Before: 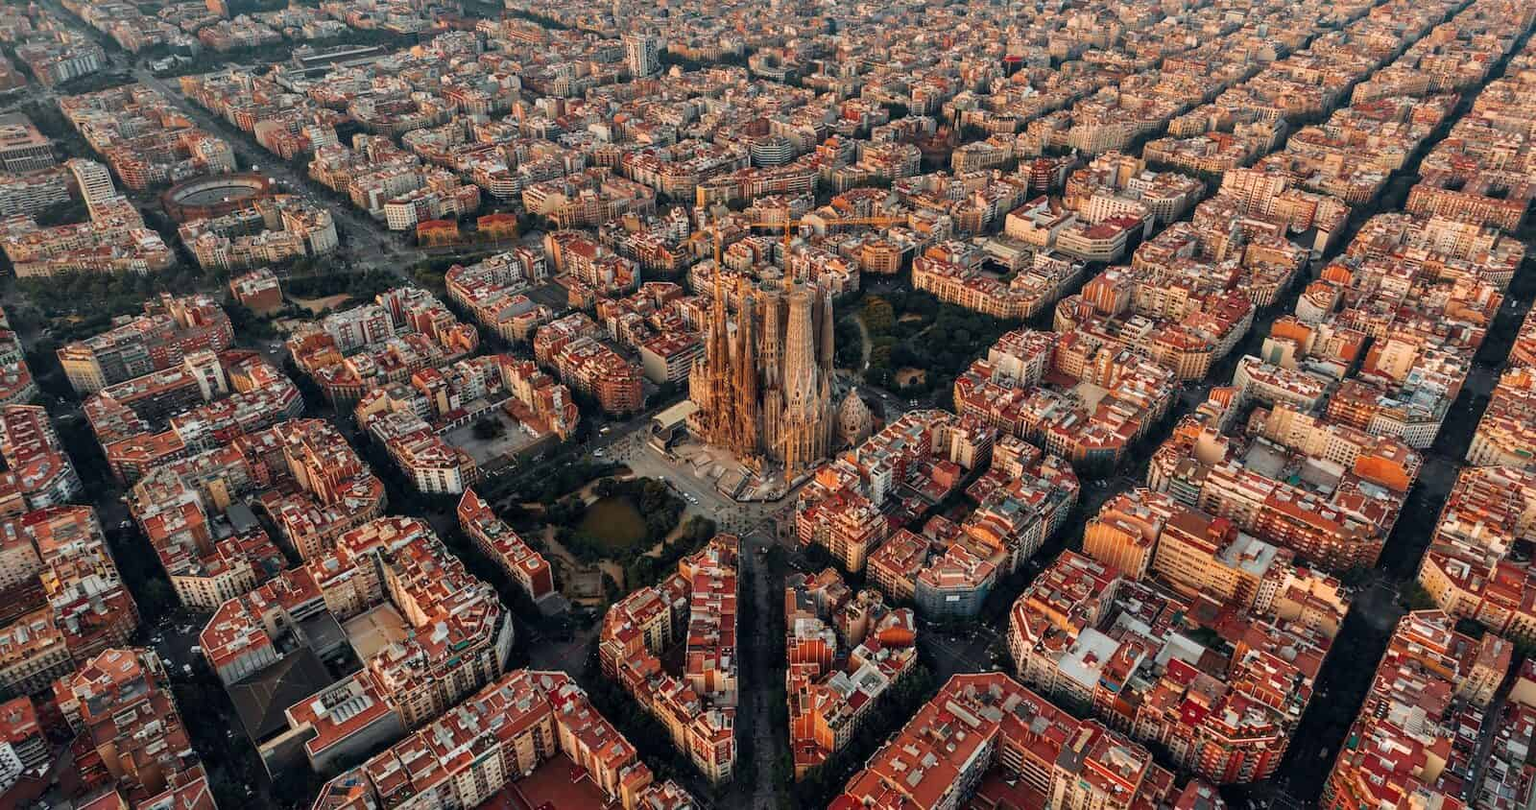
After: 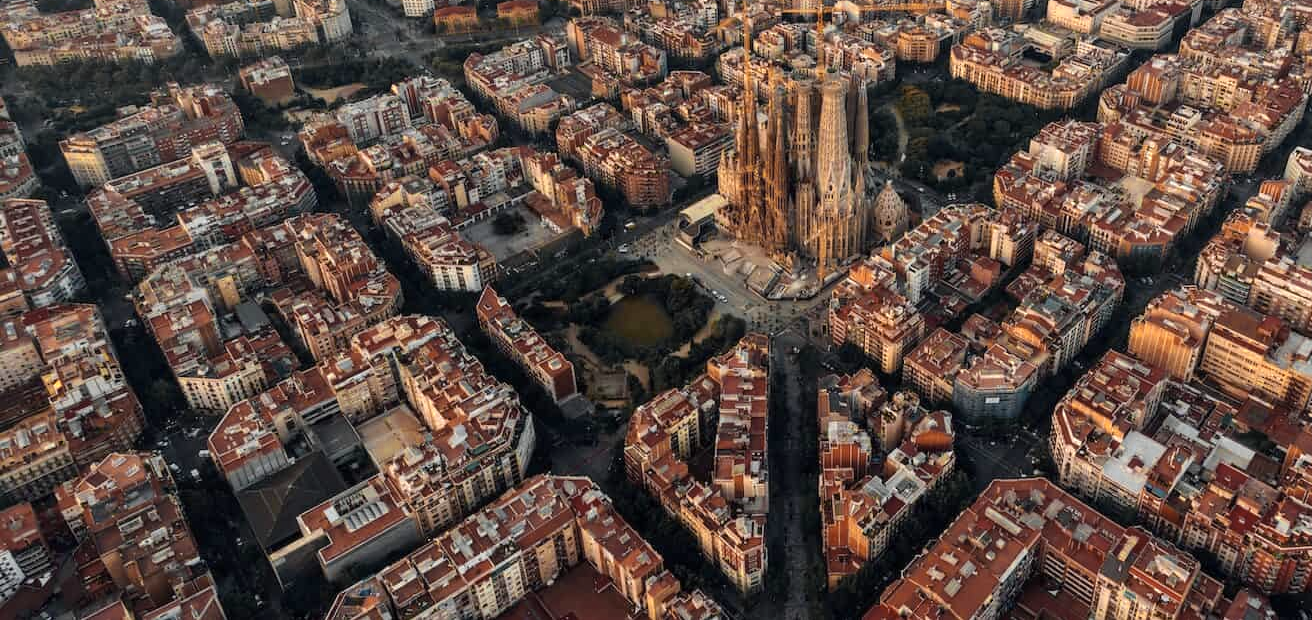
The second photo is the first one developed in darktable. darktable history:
color zones: curves: ch0 [(0.004, 0.306) (0.107, 0.448) (0.252, 0.656) (0.41, 0.398) (0.595, 0.515) (0.768, 0.628)]; ch1 [(0.07, 0.323) (0.151, 0.452) (0.252, 0.608) (0.346, 0.221) (0.463, 0.189) (0.61, 0.368) (0.735, 0.395) (0.921, 0.412)]; ch2 [(0, 0.476) (0.132, 0.512) (0.243, 0.512) (0.397, 0.48) (0.522, 0.376) (0.634, 0.536) (0.761, 0.46)]
crop: top 26.531%, right 17.959%
